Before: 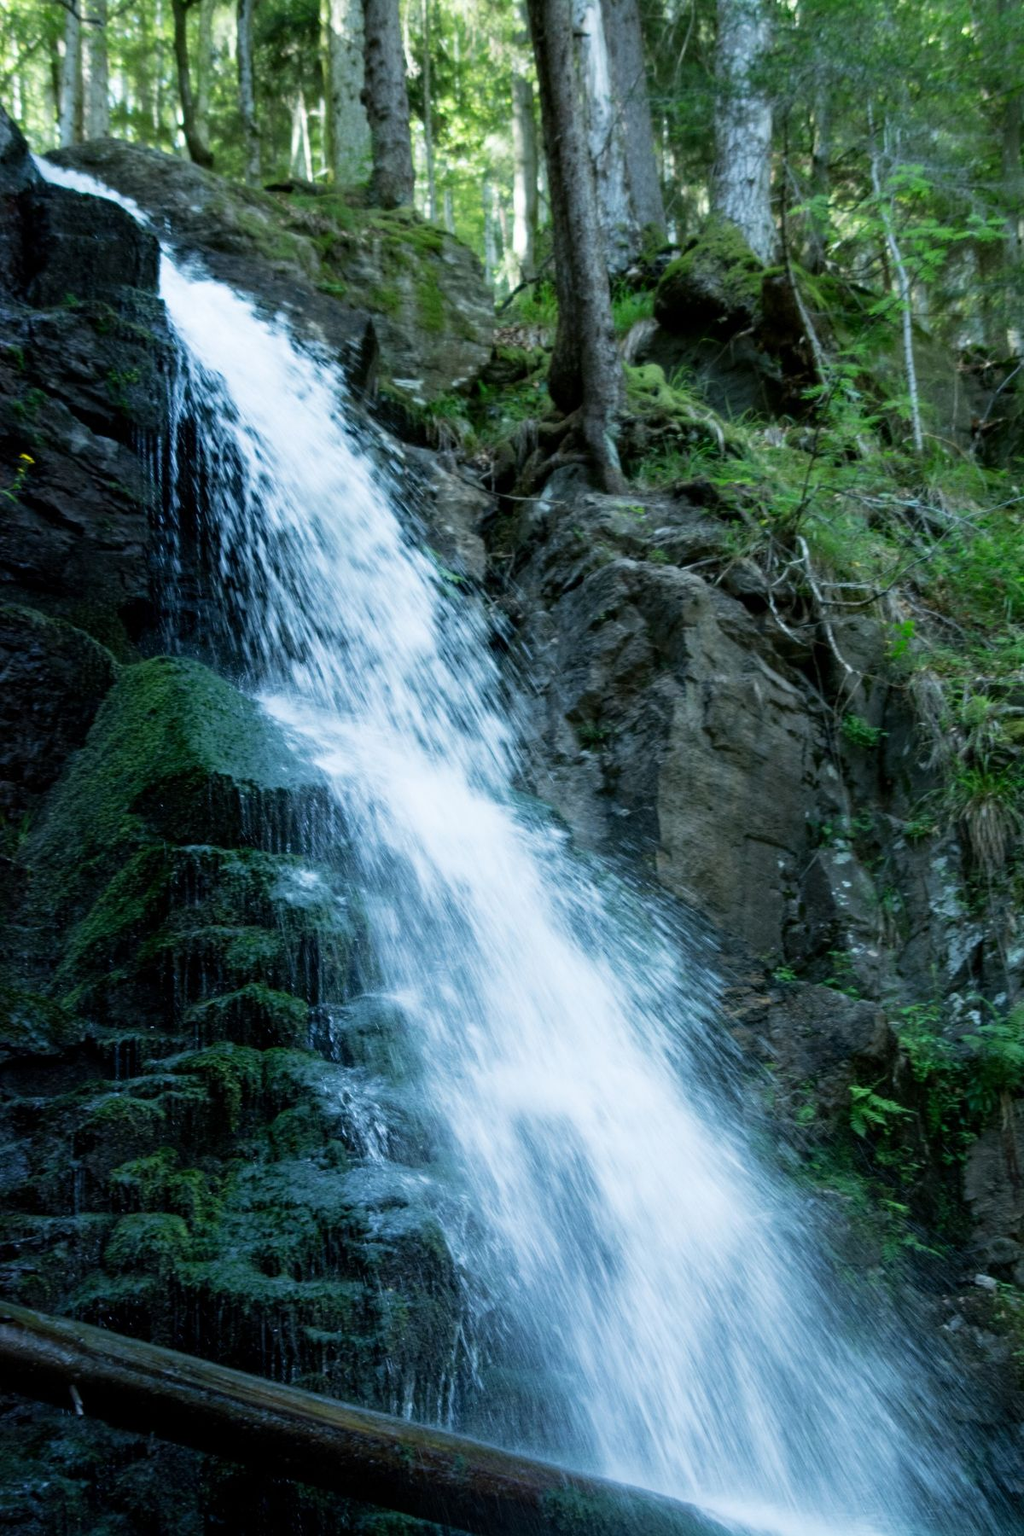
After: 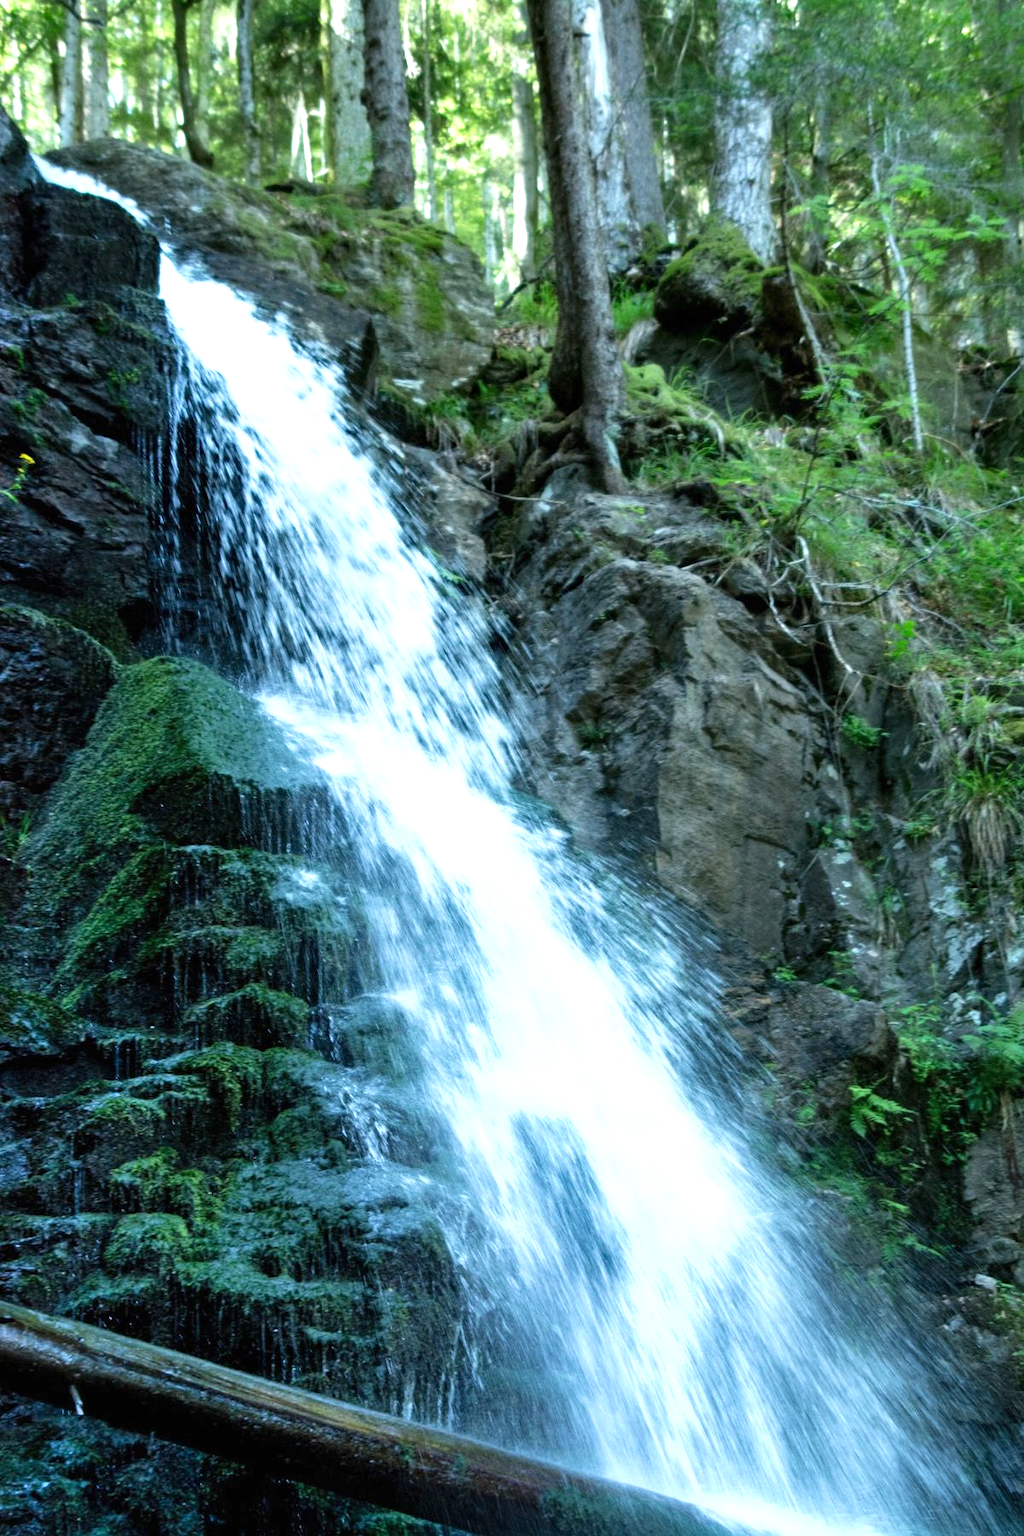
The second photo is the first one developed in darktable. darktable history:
shadows and highlights: low approximation 0.01, soften with gaussian
exposure: black level correction 0, exposure 0.692 EV, compensate highlight preservation false
